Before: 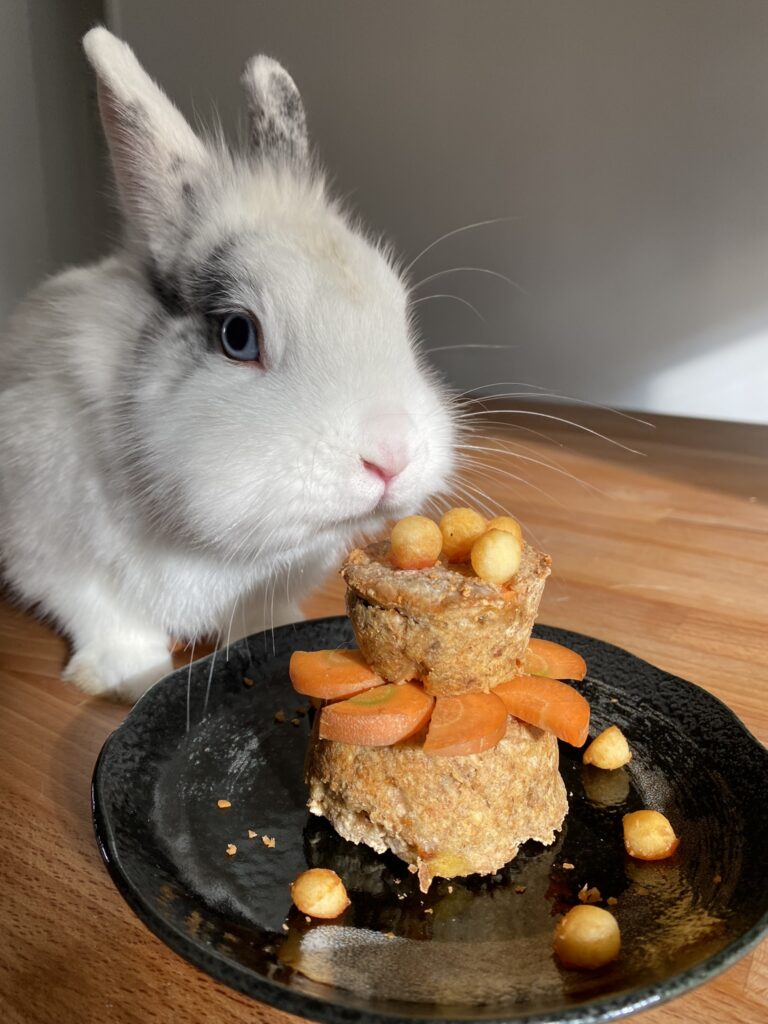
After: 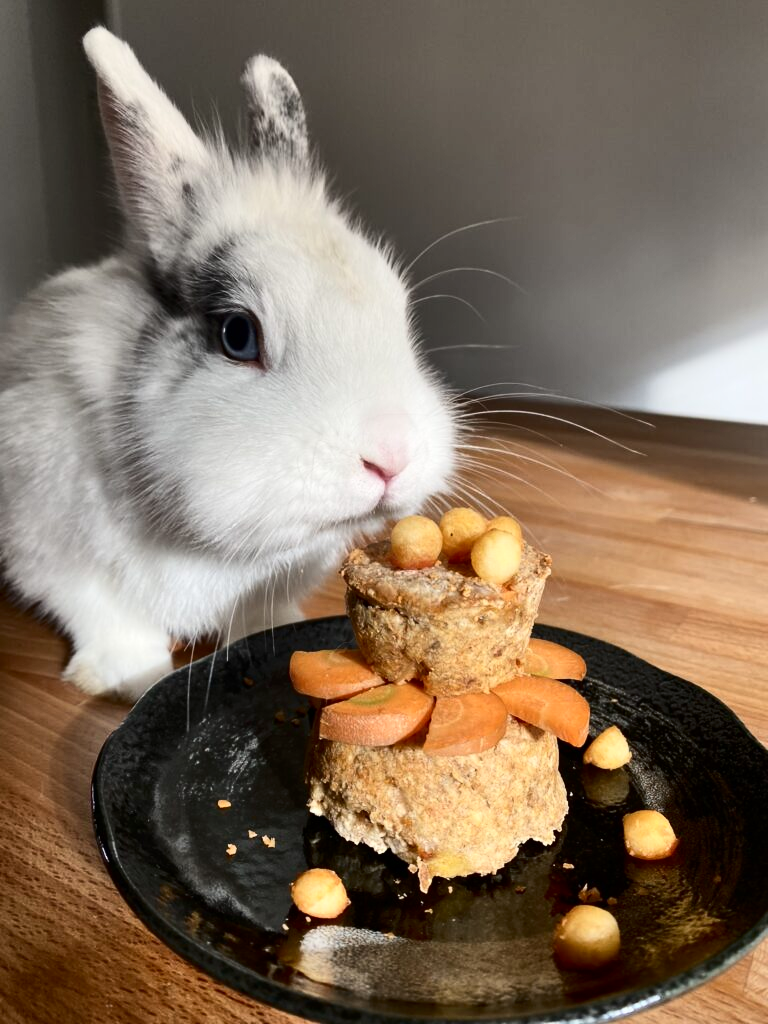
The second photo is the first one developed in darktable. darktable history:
shadows and highlights: soften with gaussian
contrast brightness saturation: contrast 0.28
